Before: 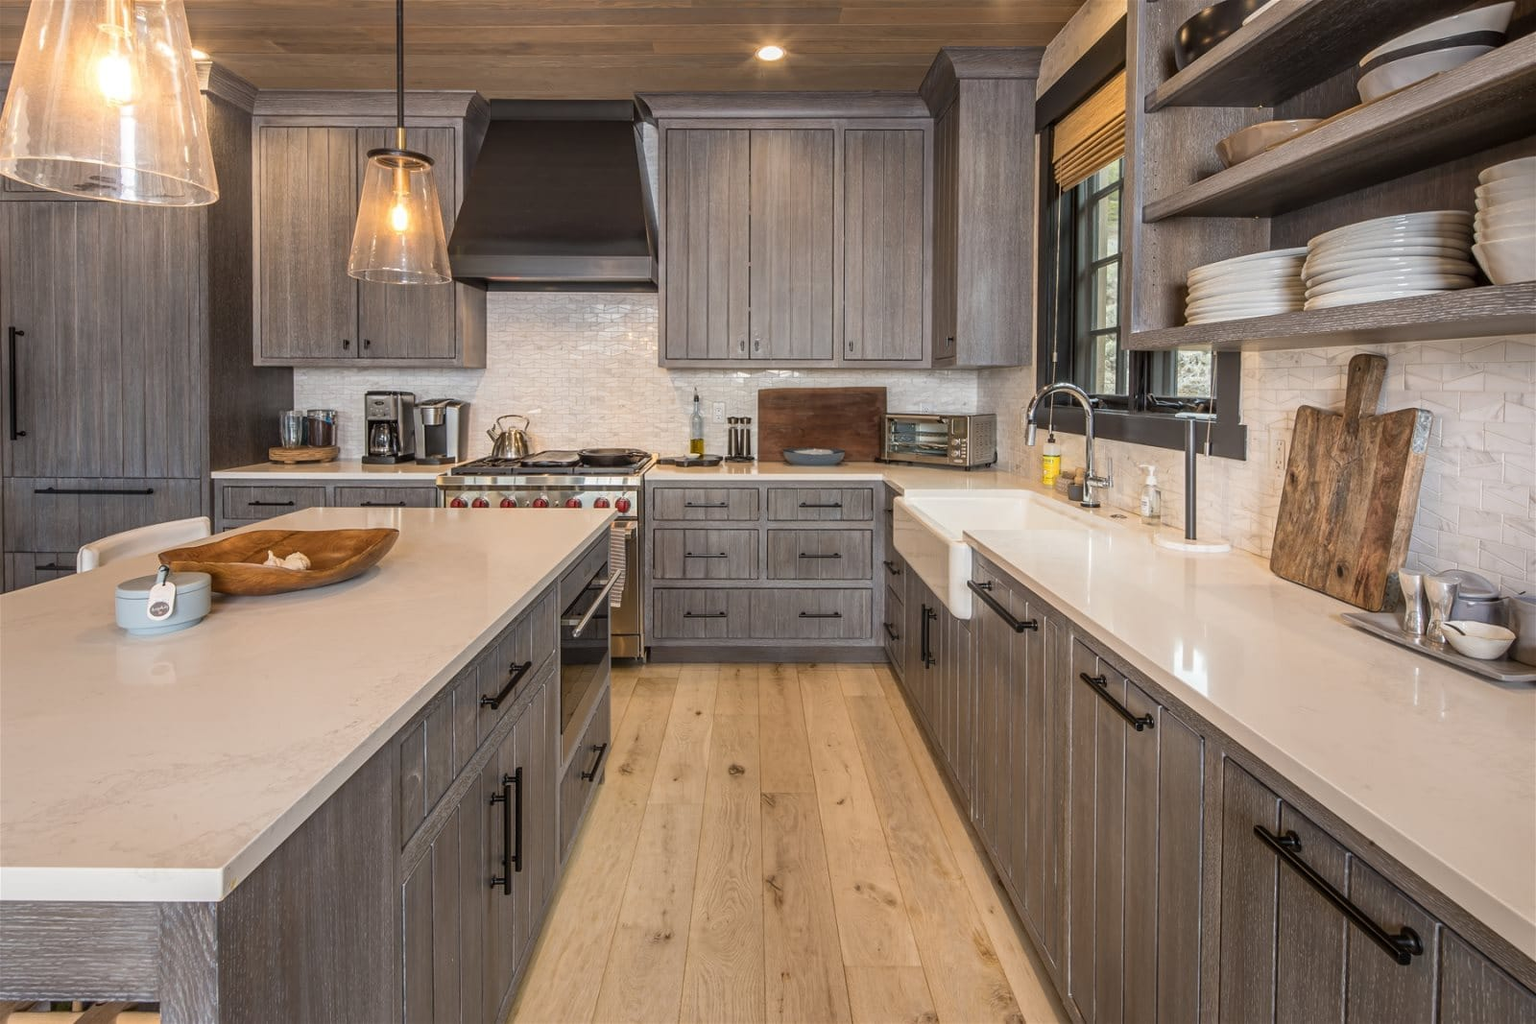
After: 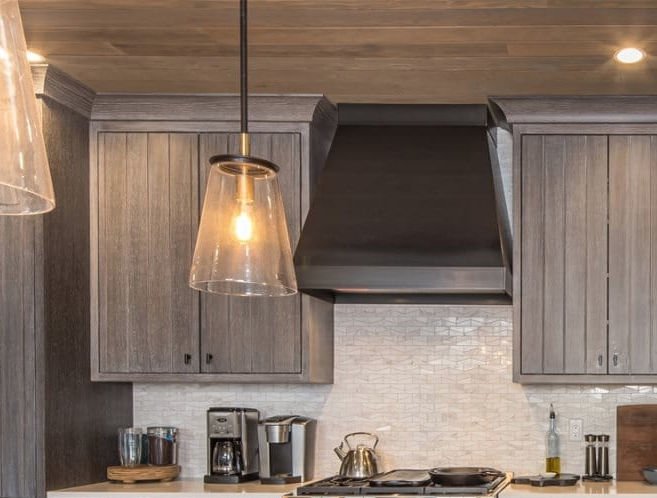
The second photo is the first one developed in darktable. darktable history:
contrast brightness saturation: saturation -0.048
crop and rotate: left 10.854%, top 0.065%, right 48.046%, bottom 53.259%
